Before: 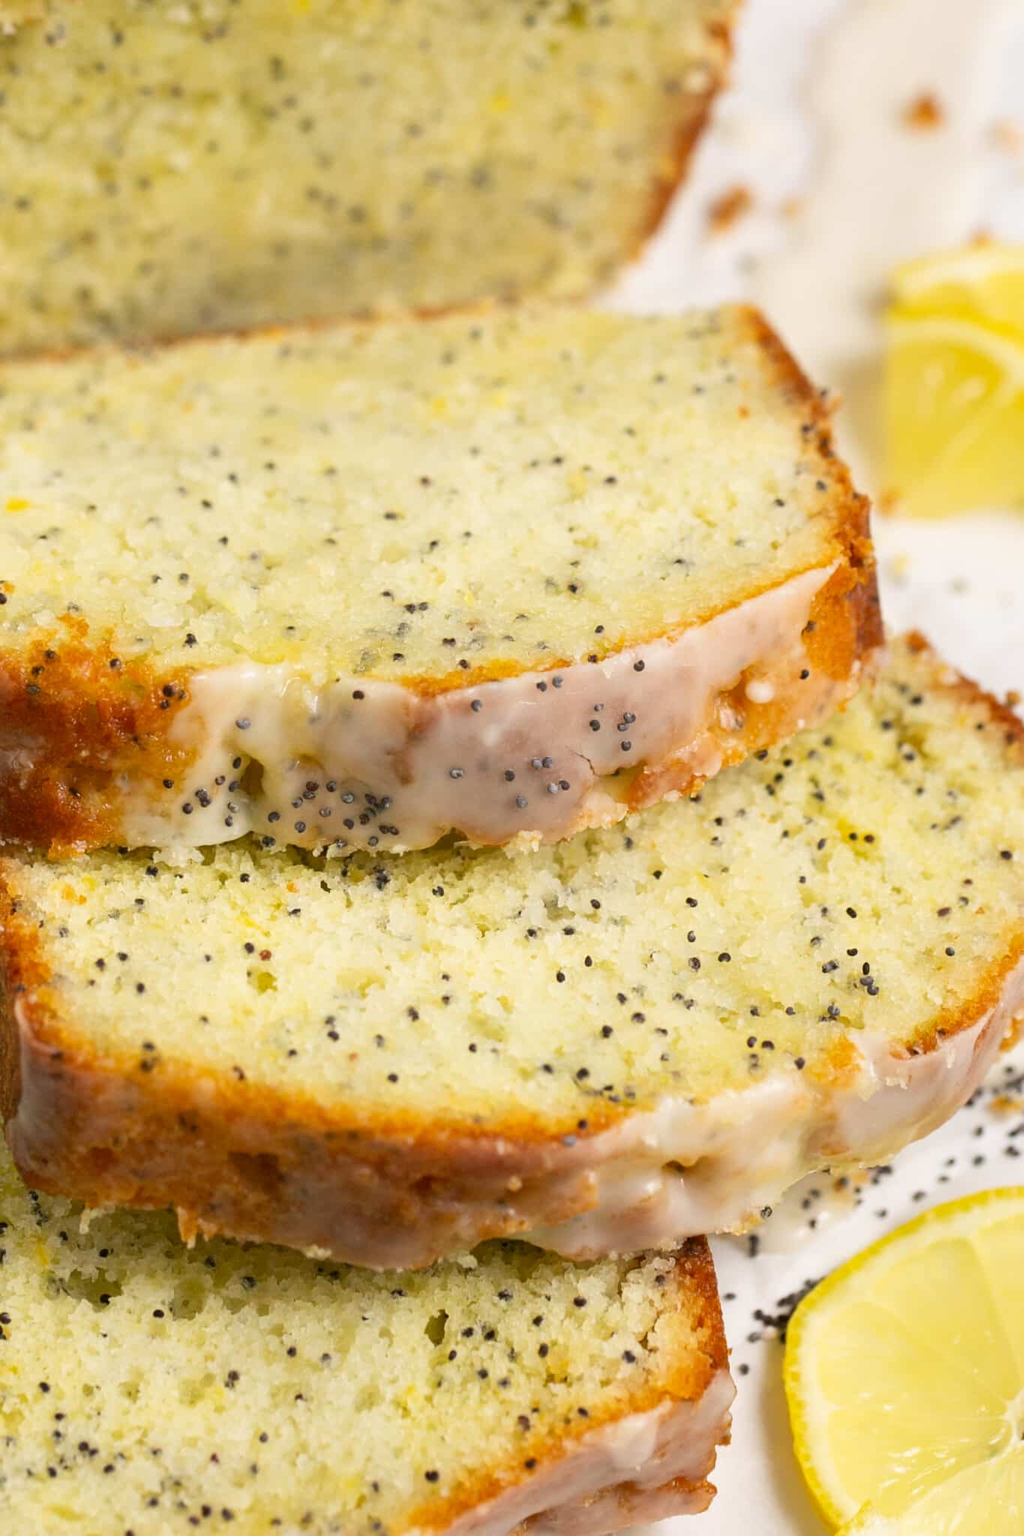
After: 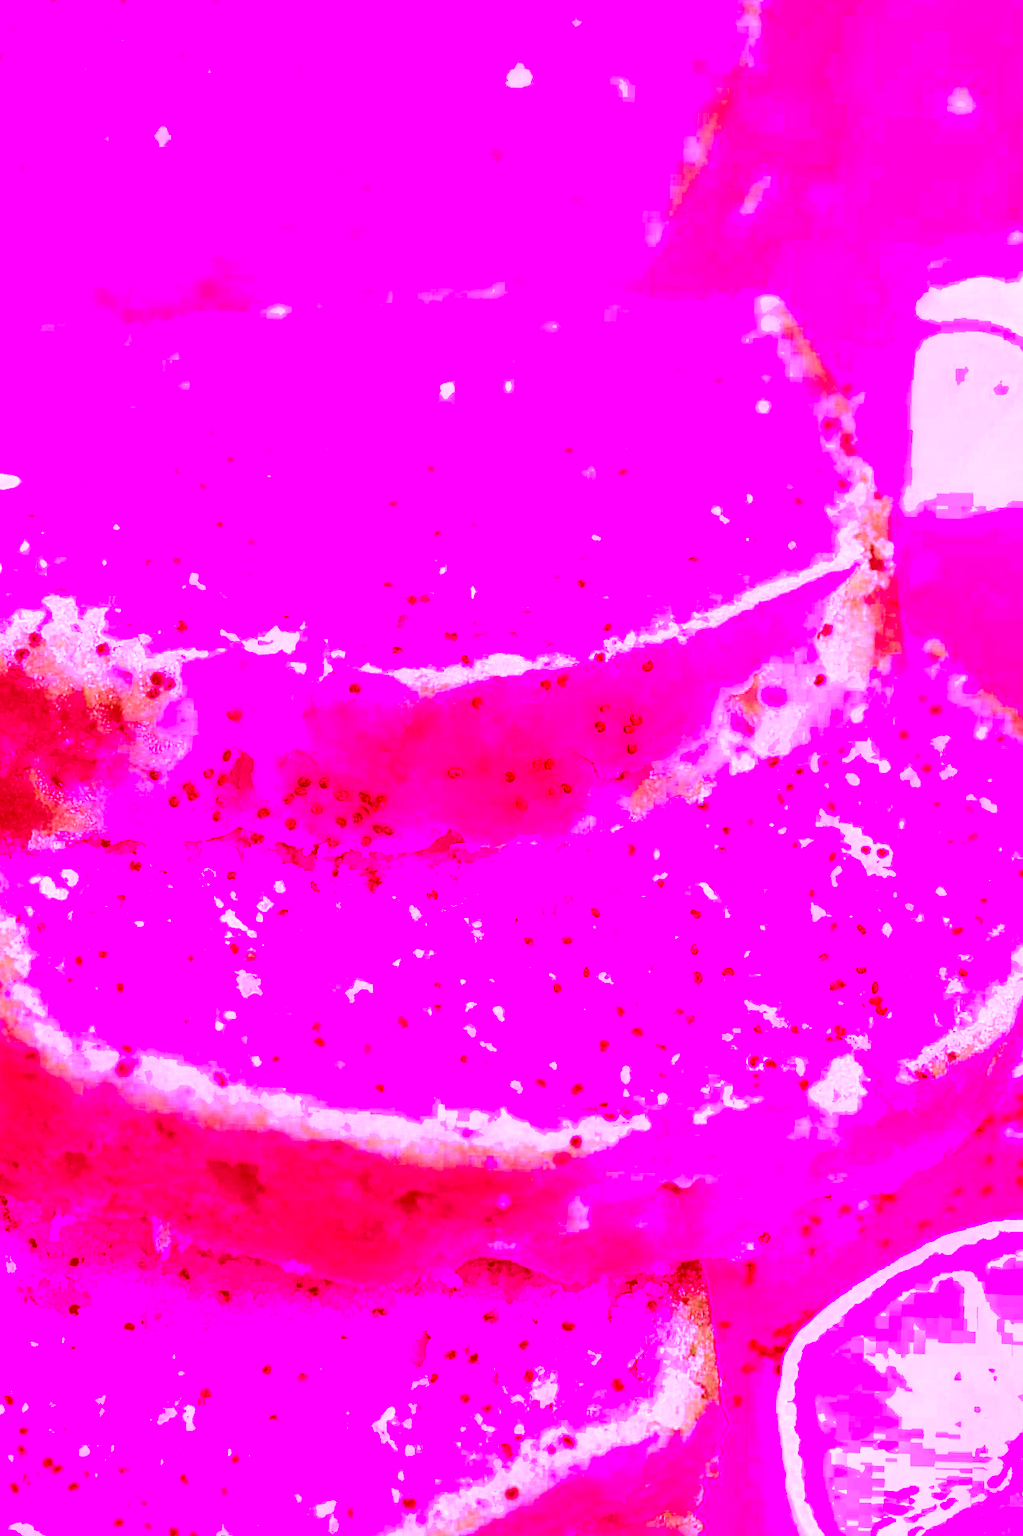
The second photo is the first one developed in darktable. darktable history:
sharpen: on, module defaults
haze removal: compatibility mode true, adaptive false
color balance rgb: perceptual saturation grading › global saturation -31.537%, saturation formula JzAzBz (2021)
crop and rotate: angle -1.56°
exposure: exposure 0.074 EV, compensate highlight preservation false
local contrast: detail 130%
color zones: curves: ch0 [(0, 0.533) (0.126, 0.533) (0.234, 0.533) (0.368, 0.357) (0.5, 0.5) (0.625, 0.5) (0.74, 0.637) (0.875, 0.5)]; ch1 [(0.004, 0.708) (0.129, 0.662) (0.25, 0.5) (0.375, 0.331) (0.496, 0.396) (0.625, 0.649) (0.739, 0.26) (0.875, 0.5) (1, 0.478)]; ch2 [(0, 0.409) (0.132, 0.403) (0.236, 0.558) (0.379, 0.448) (0.5, 0.5) (0.625, 0.5) (0.691, 0.39) (0.875, 0.5)]
color correction: highlights a* -39.67, highlights b* -39.94, shadows a* -39.38, shadows b* -39.2, saturation -3
